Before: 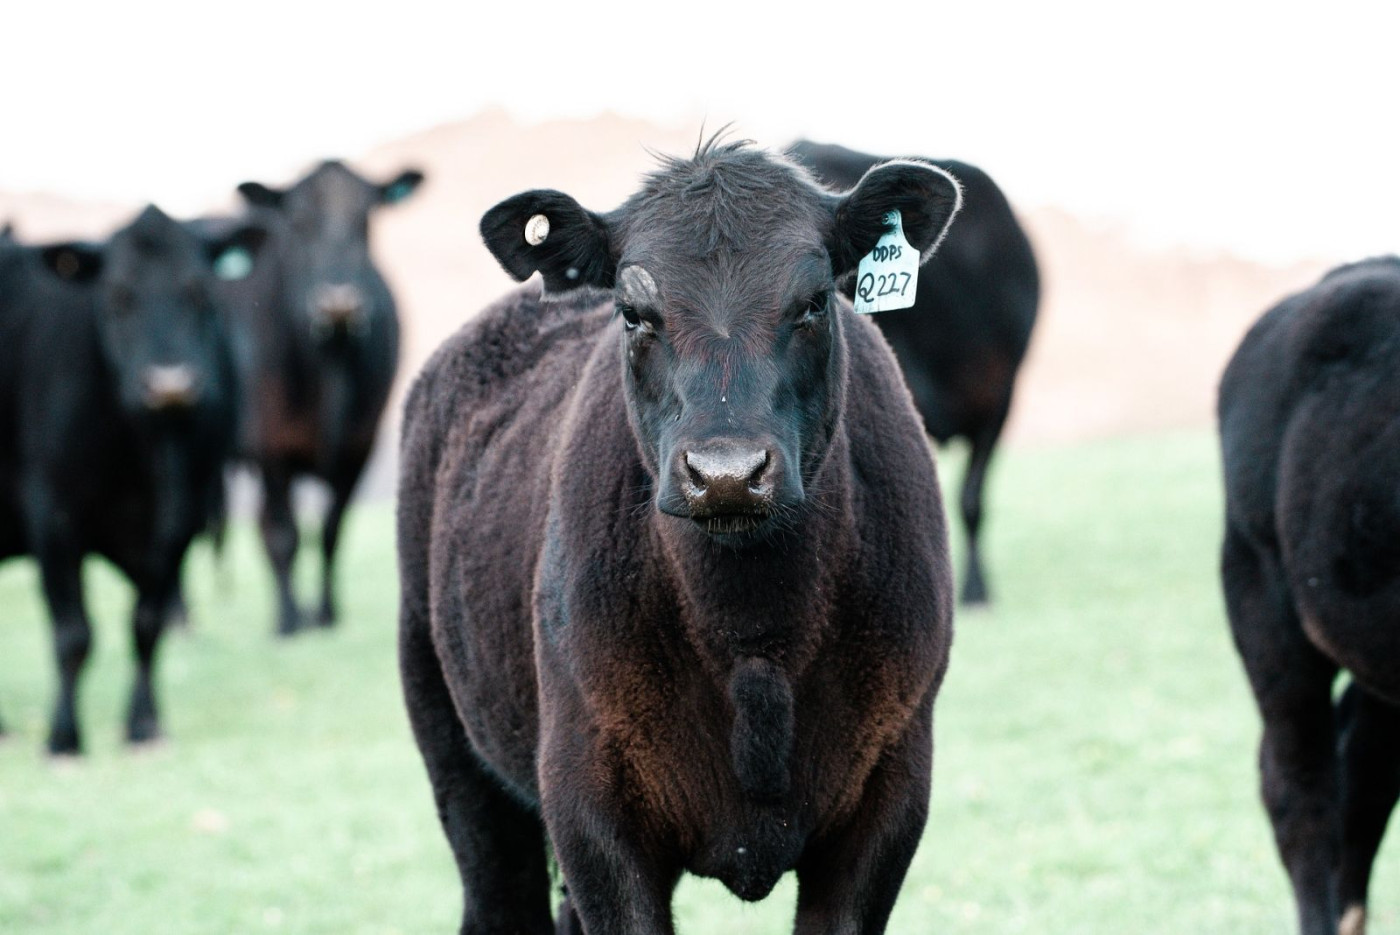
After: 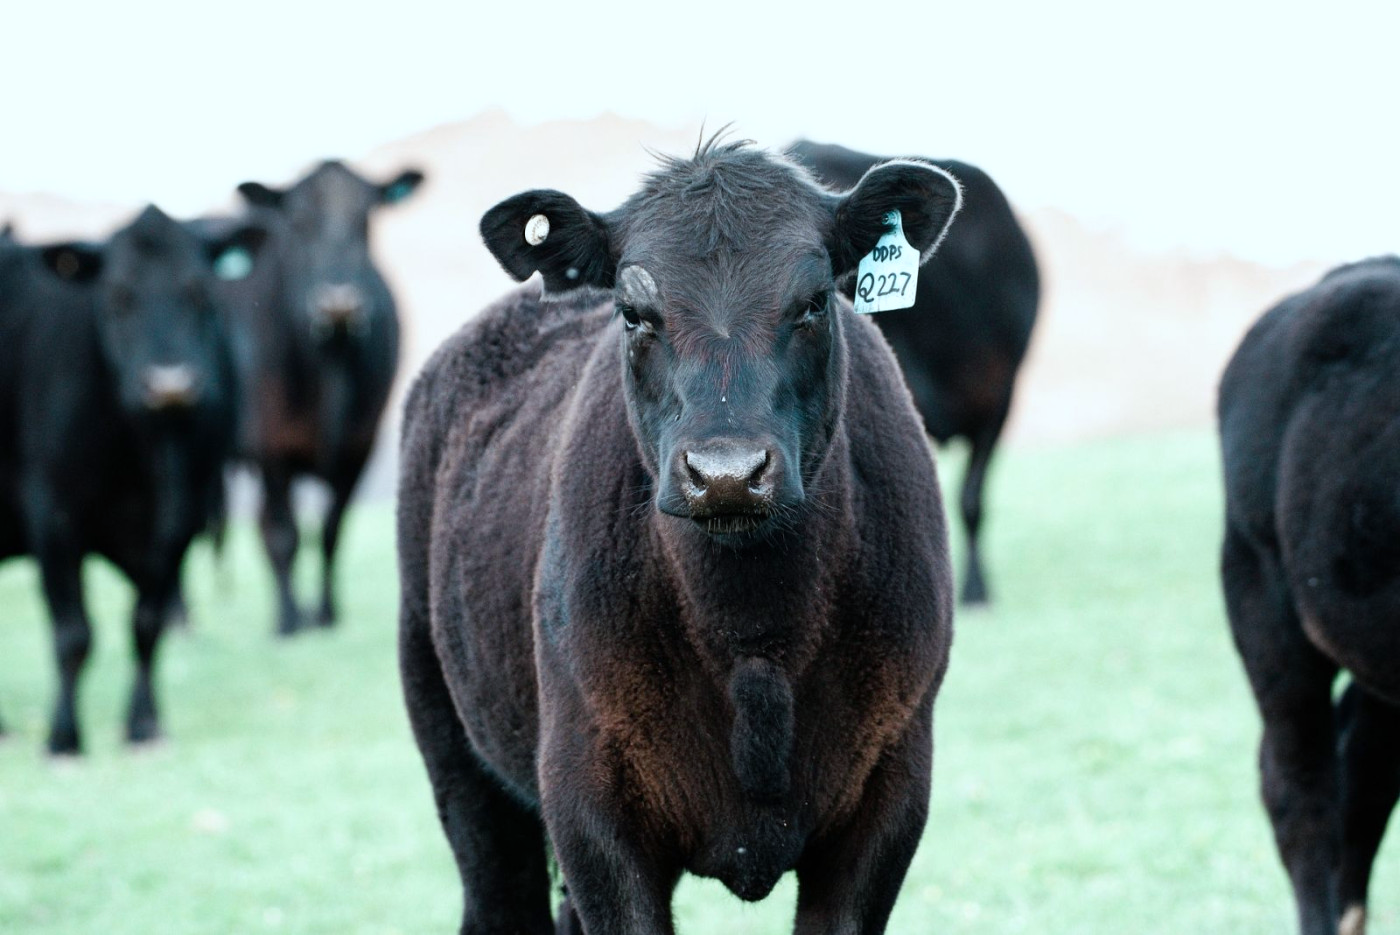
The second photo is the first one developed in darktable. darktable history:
haze removal: adaptive false
color calibration: illuminant Planckian (black body), adaptation linear Bradford (ICC v4), x 0.361, y 0.366, temperature 4511.61 K, saturation algorithm version 1 (2020)
